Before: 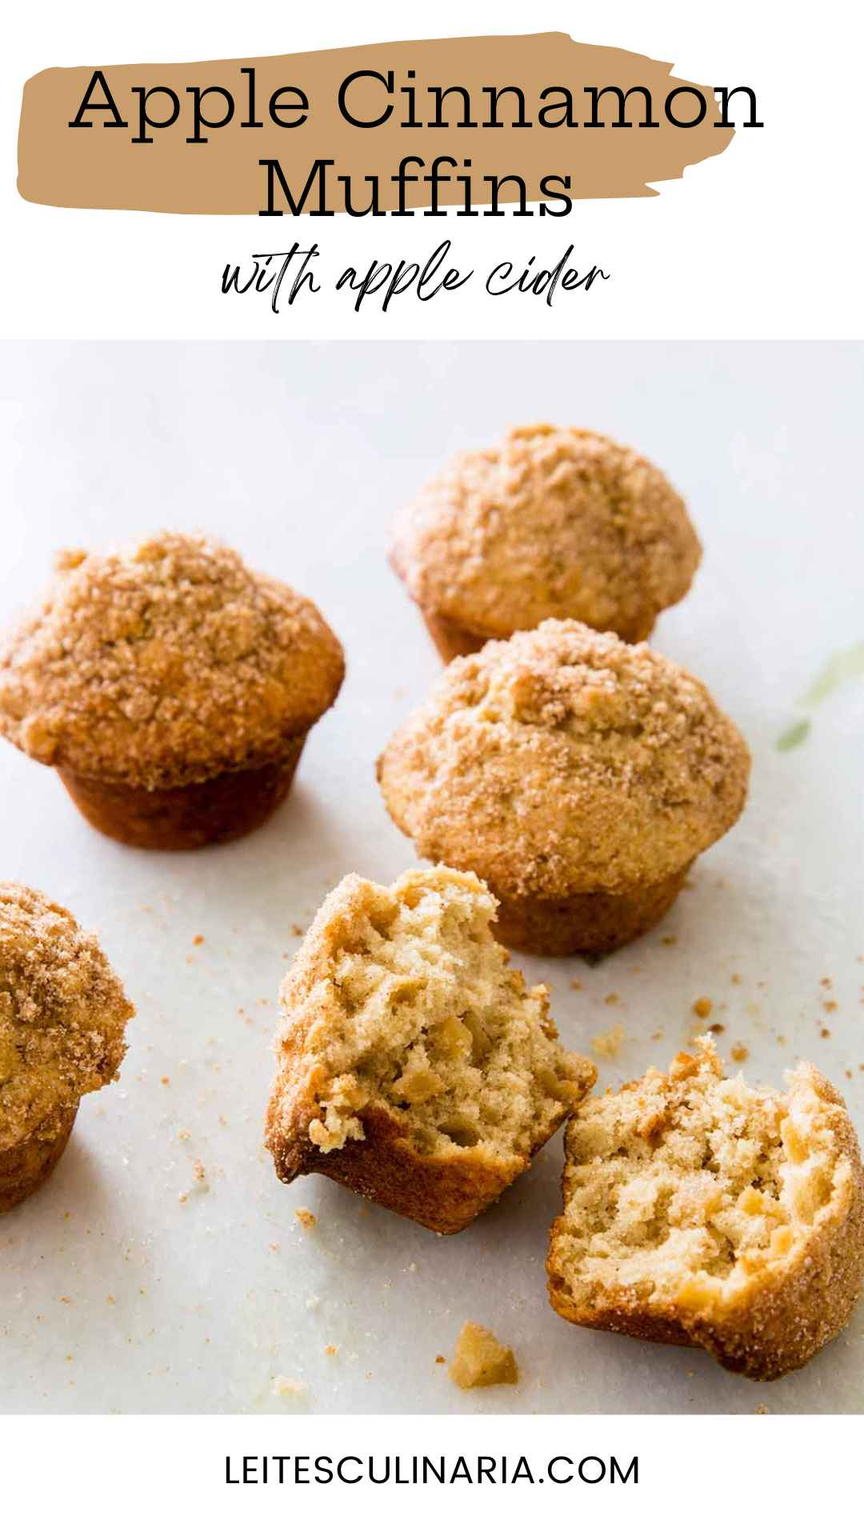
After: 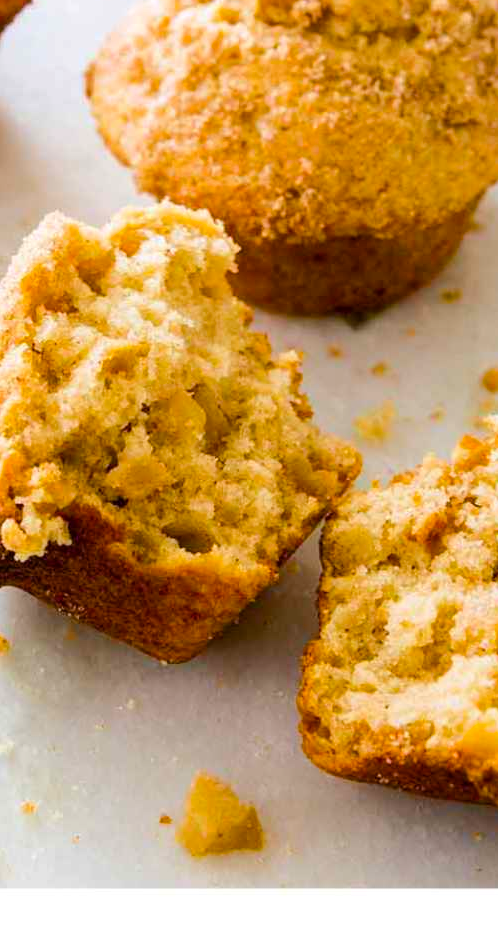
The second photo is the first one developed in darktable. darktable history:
color balance rgb: perceptual saturation grading › global saturation 25.883%, perceptual brilliance grading › mid-tones 10.772%, perceptual brilliance grading › shadows 15.313%
crop: left 35.723%, top 45.845%, right 18.15%, bottom 5.821%
